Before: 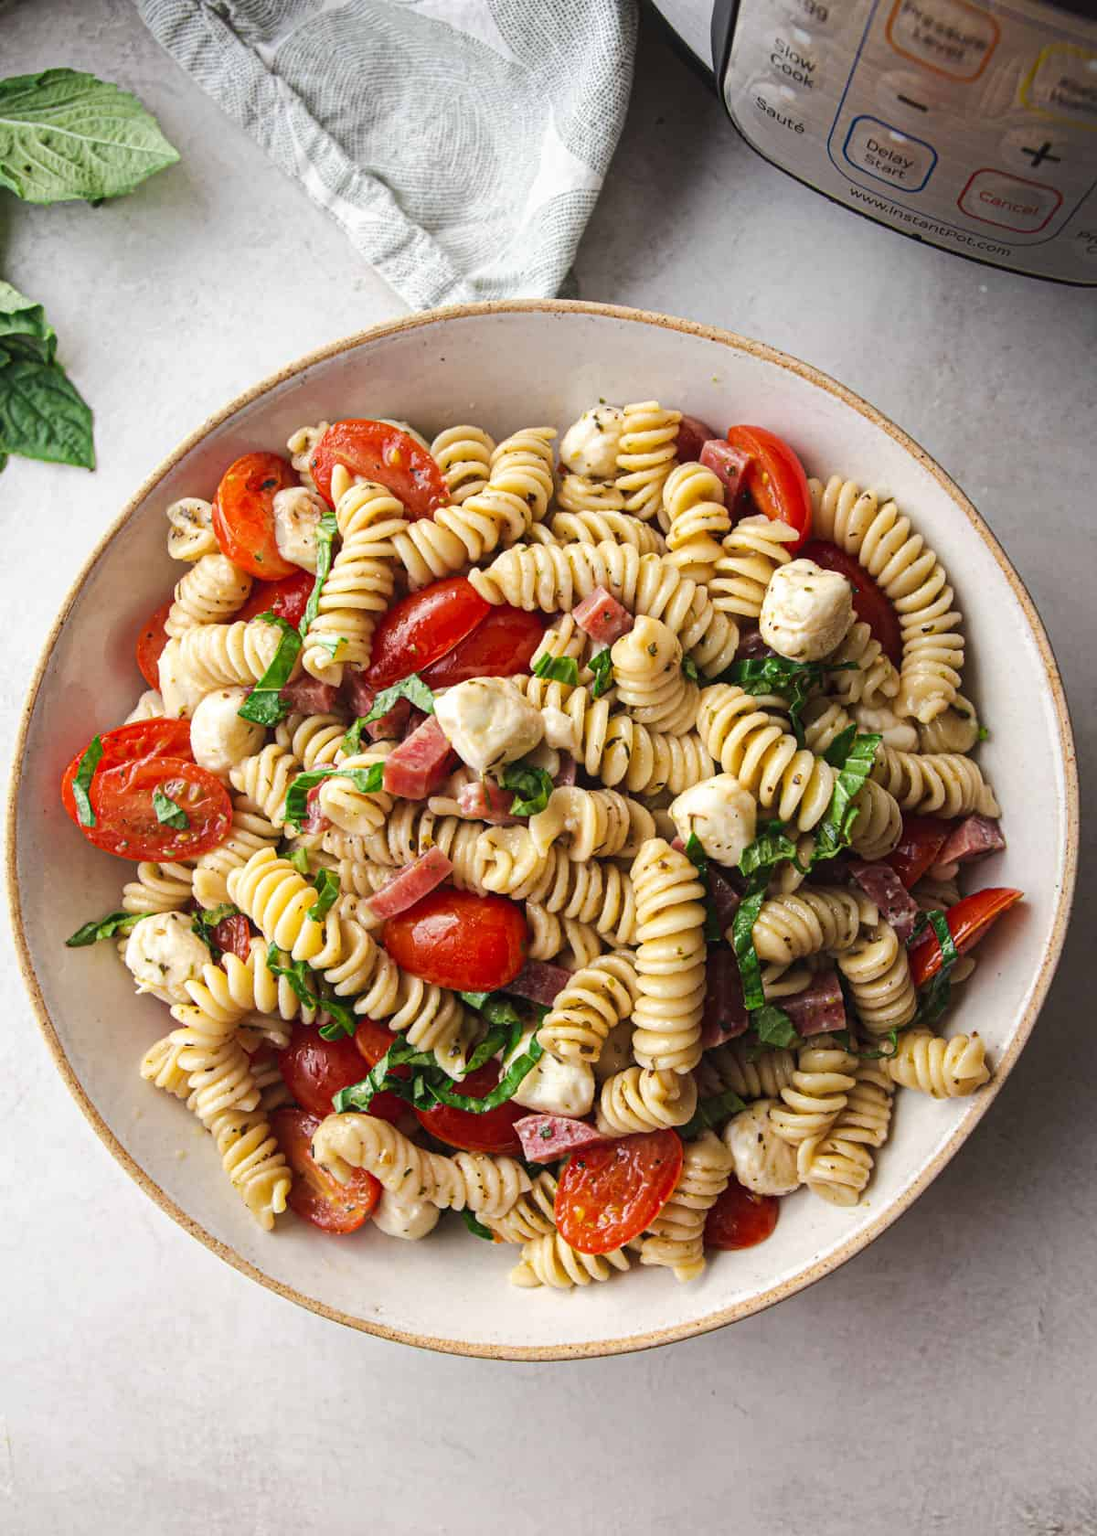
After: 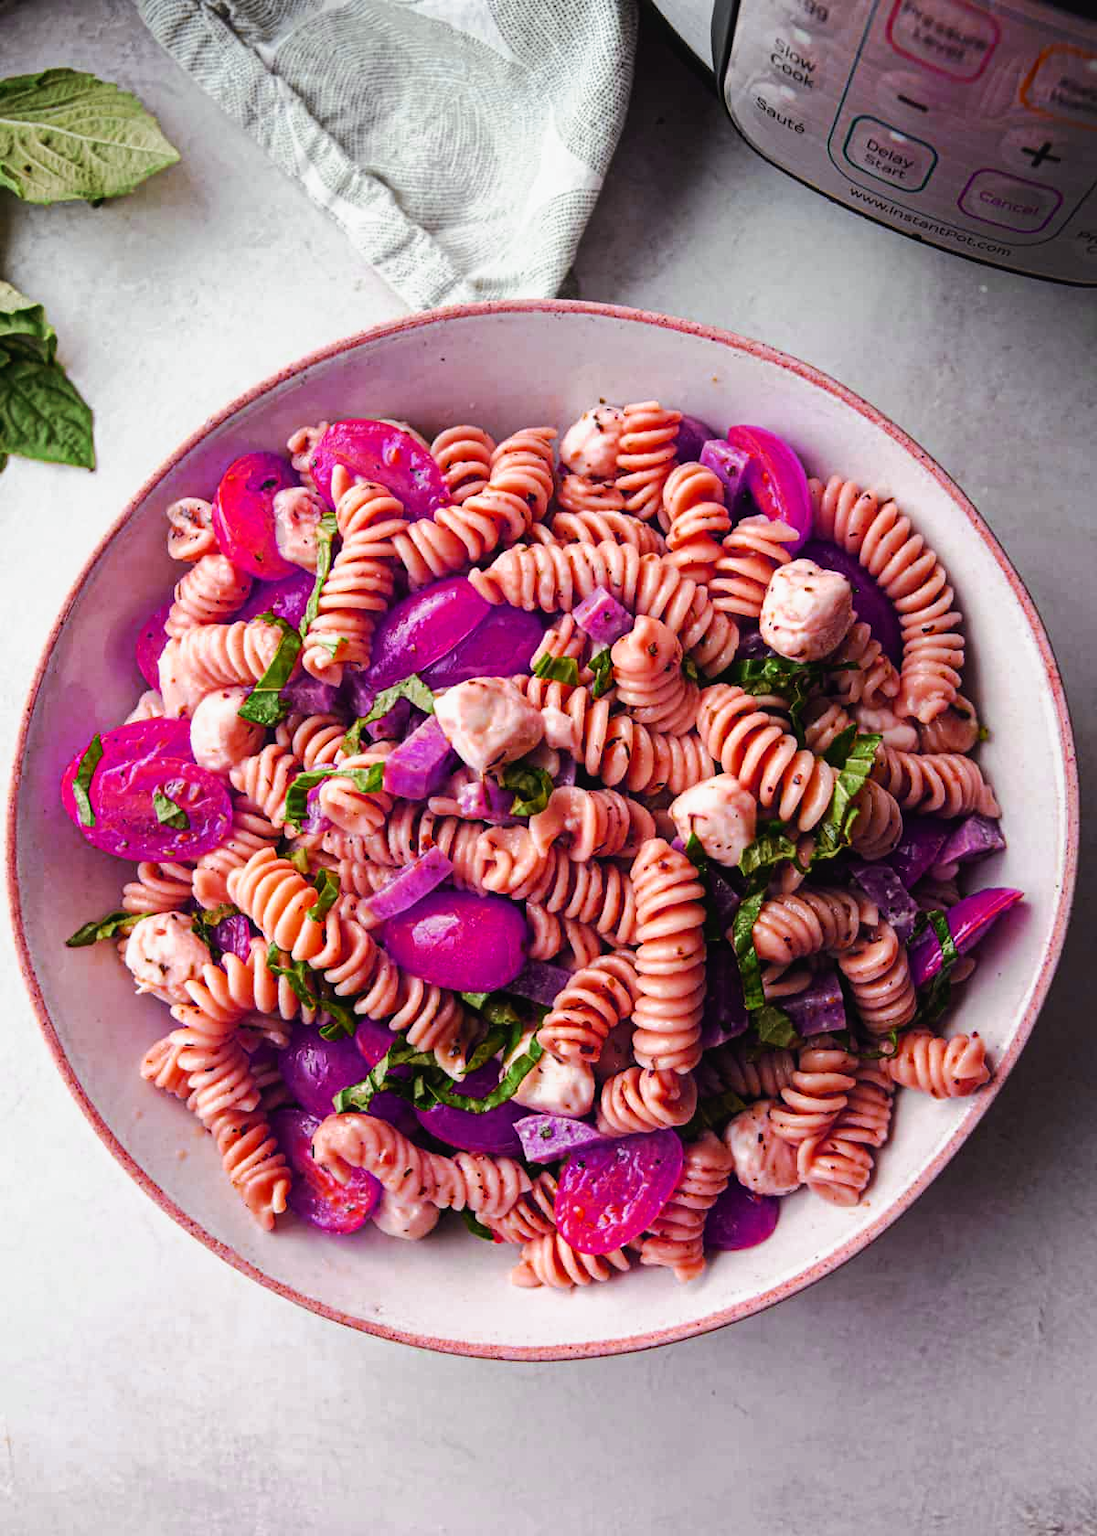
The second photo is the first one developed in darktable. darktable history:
tone curve: curves: ch0 [(0, 0) (0.003, 0.004) (0.011, 0.008) (0.025, 0.012) (0.044, 0.02) (0.069, 0.028) (0.1, 0.034) (0.136, 0.059) (0.177, 0.1) (0.224, 0.151) (0.277, 0.203) (0.335, 0.266) (0.399, 0.344) (0.468, 0.414) (0.543, 0.507) (0.623, 0.602) (0.709, 0.704) (0.801, 0.804) (0.898, 0.927) (1, 1)], preserve colors none
color look up table: target L [82.07, 95.25, 87.91, 89.23, 82.97, 58.2, 73.19, 73.35, 59.35, 50.12, 44.41, 25.02, 4.715, 200.07, 74.82, 77.35, 62.05, 56.16, 51.39, 57.09, 59.12, 54.81, 37.73, 23.94, 26.22, 15.75, 81.36, 66.98, 66.35, 64.74, 66.91, 63.77, 63.85, 56.72, 85.07, 48.74, 48.89, 35.8, 30.74, 45.69, 30.78, 15.9, 3.863, 84.66, 85.45, 79.08, 87.54, 68.04, 50.05], target a [10.16, -16.3, -30.71, -8.547, -65.33, 33.04, -59.33, -60.26, -14.67, -40.96, -37.35, -24.07, -7.349, 0, 18.31, 34.64, 57.96, 72.98, 66.31, 71.75, 78, 45.01, 9.316, 37.43, 42.13, 27.63, 11.49, 49.22, 4.953, -0.084, -5.458, 43.83, 24.52, 17.87, -38.14, 33.23, 62.23, 56.27, 39.03, -14.06, 30.18, 32.87, 17.24, -65.58, -16.85, -62.6, -45.99, -44.6, -38.36], target b [58.84, 50.57, 28.96, 75.58, 66.79, 56.29, 58.21, 59.91, 37.48, 42.84, 39.28, 24.83, 7.047, 0, 16.46, -16, 37.86, 60.66, 26.04, -55.34, -52.26, -30.15, -6.104, 33.59, -24.58, -15.97, -17.95, -39.31, -46.29, -1.182, -23.54, -49.72, -31.14, -18.3, -21, -69.25, -62.11, -92.11, -51.39, -26.46, -33.02, -54.81, -28.51, 67.67, 10.85, 56.89, -2.639, 15.54, 25.65], num patches 49
